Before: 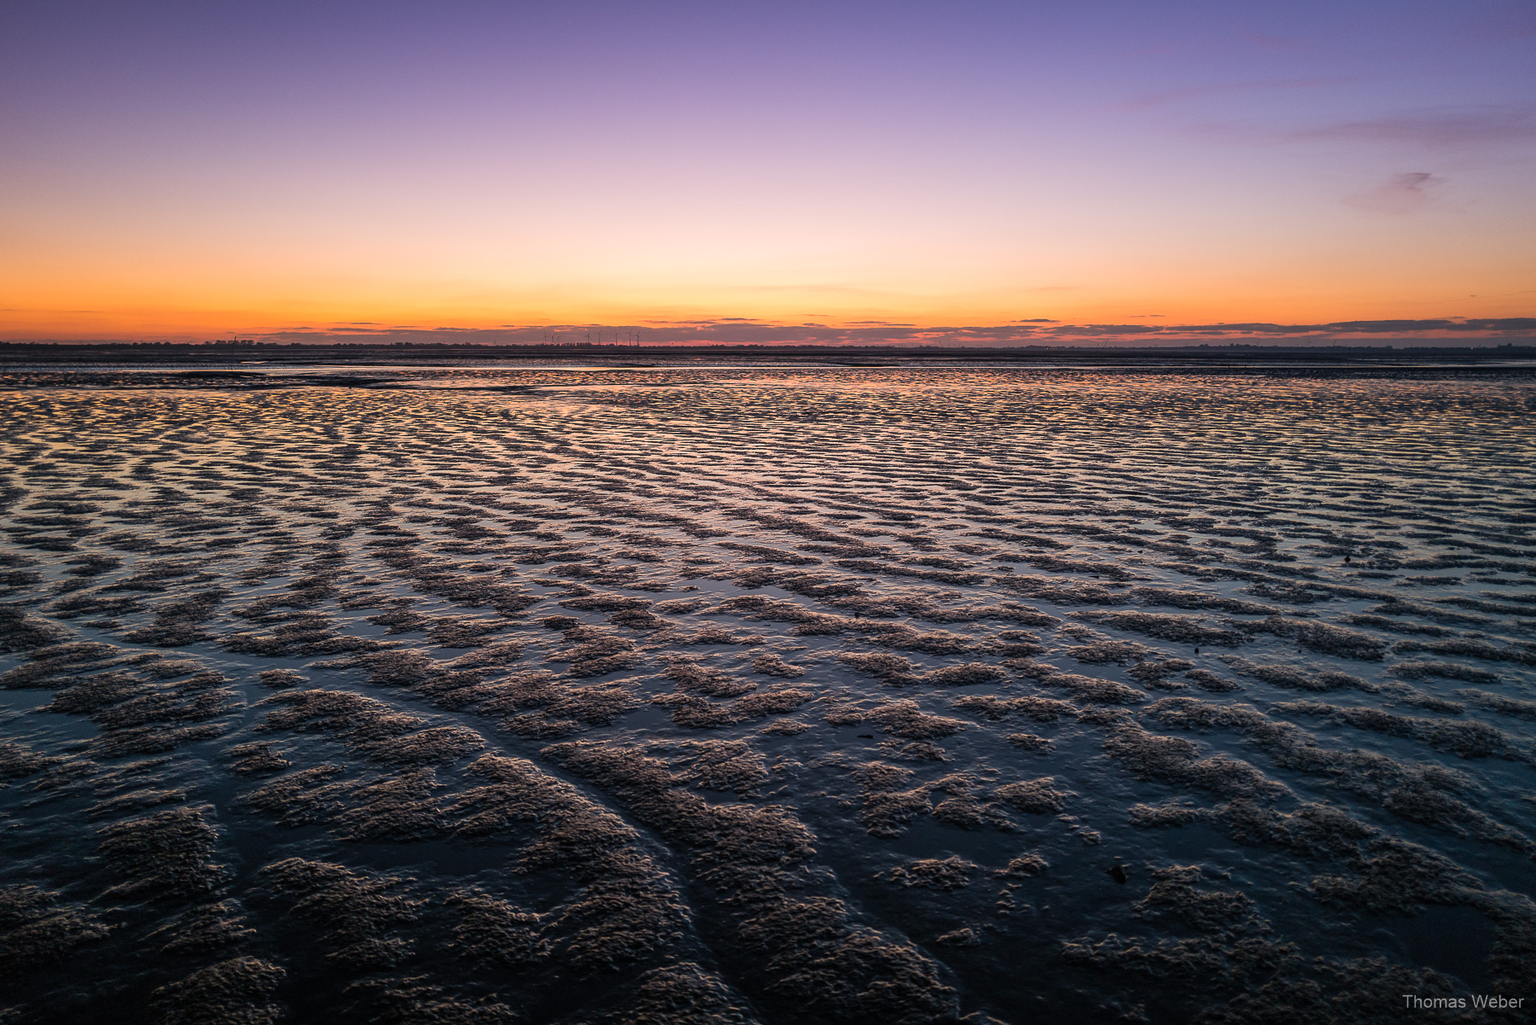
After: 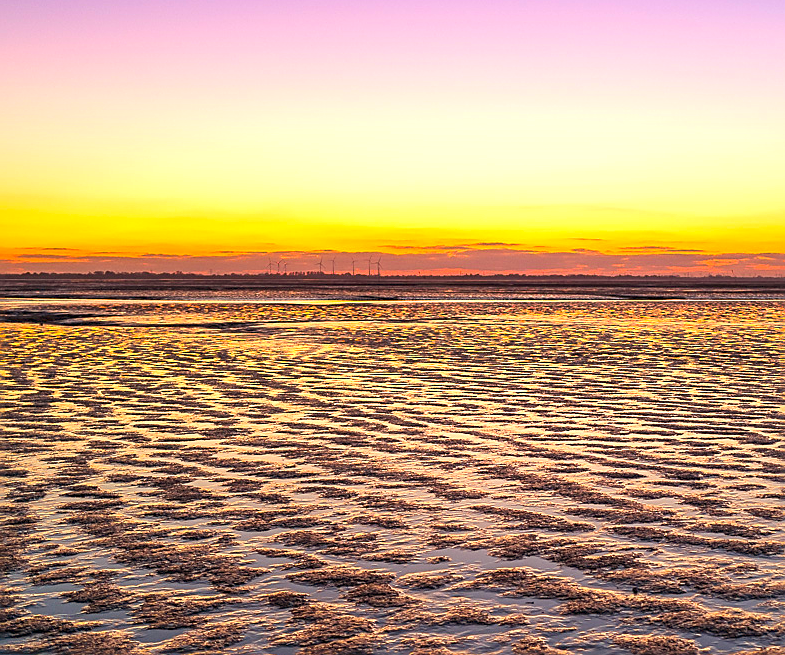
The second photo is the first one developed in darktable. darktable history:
crop: left 20.549%, top 10.827%, right 35.821%, bottom 34.593%
exposure: exposure 0.657 EV, compensate highlight preservation false
color balance rgb: power › luminance 10%, power › chroma 2.825%, power › hue 57.5°, highlights gain › chroma 3.075%, highlights gain › hue 78.12°, linear chroma grading › global chroma 24.566%, perceptual saturation grading › global saturation 0.014%, global vibrance 44.344%
sharpen: on, module defaults
